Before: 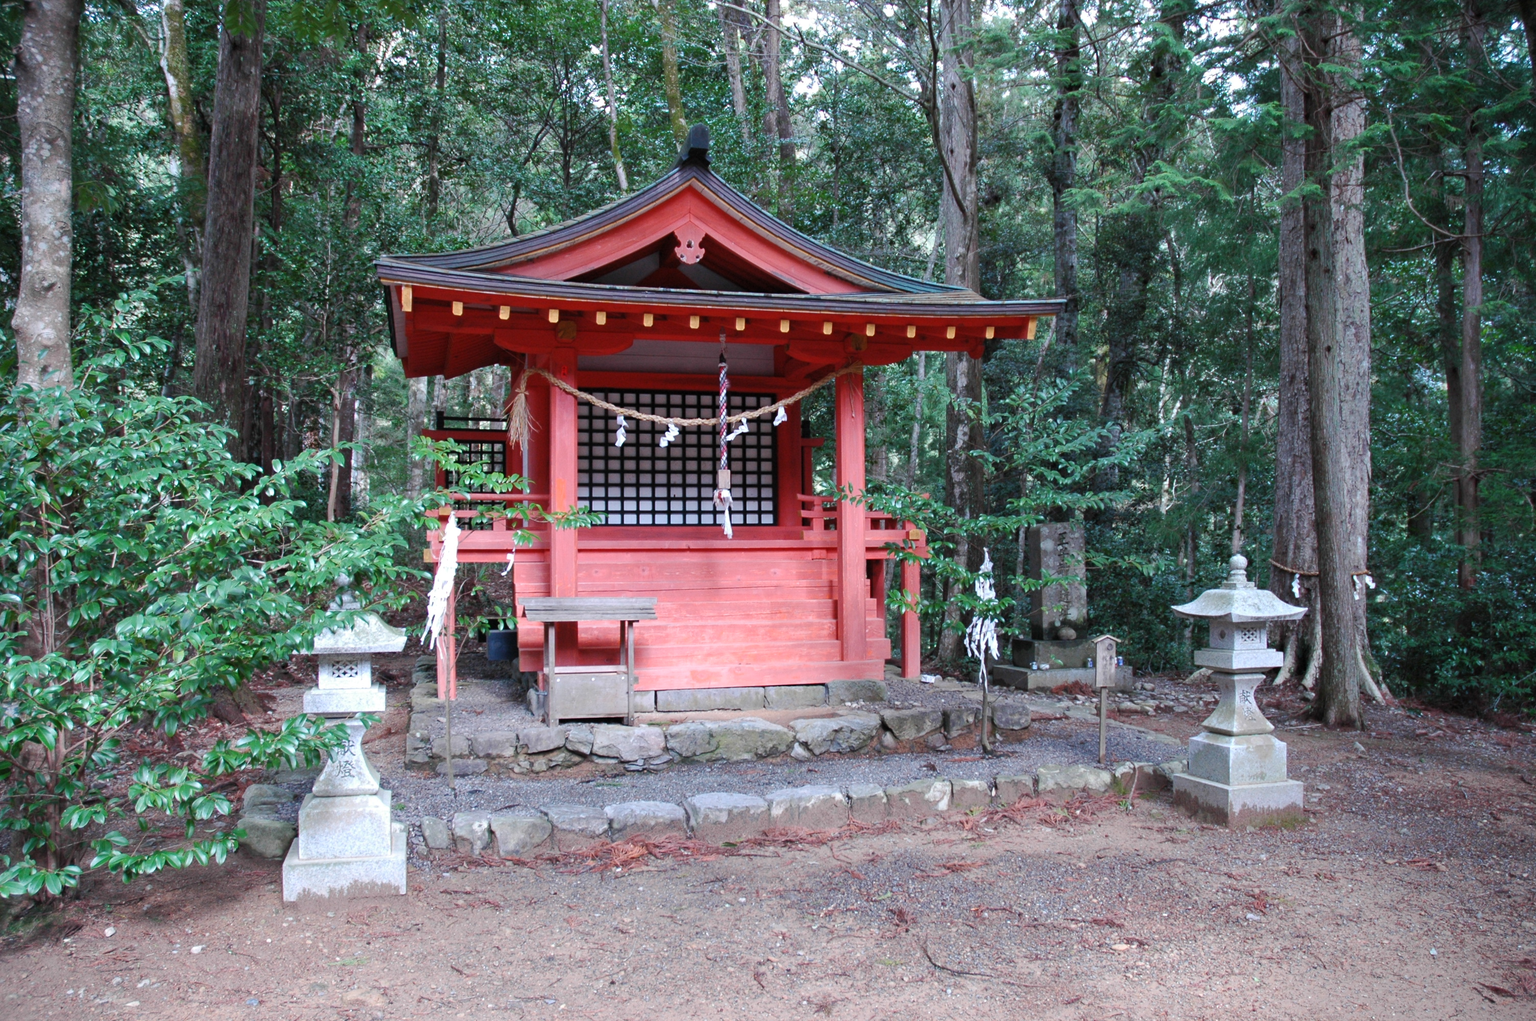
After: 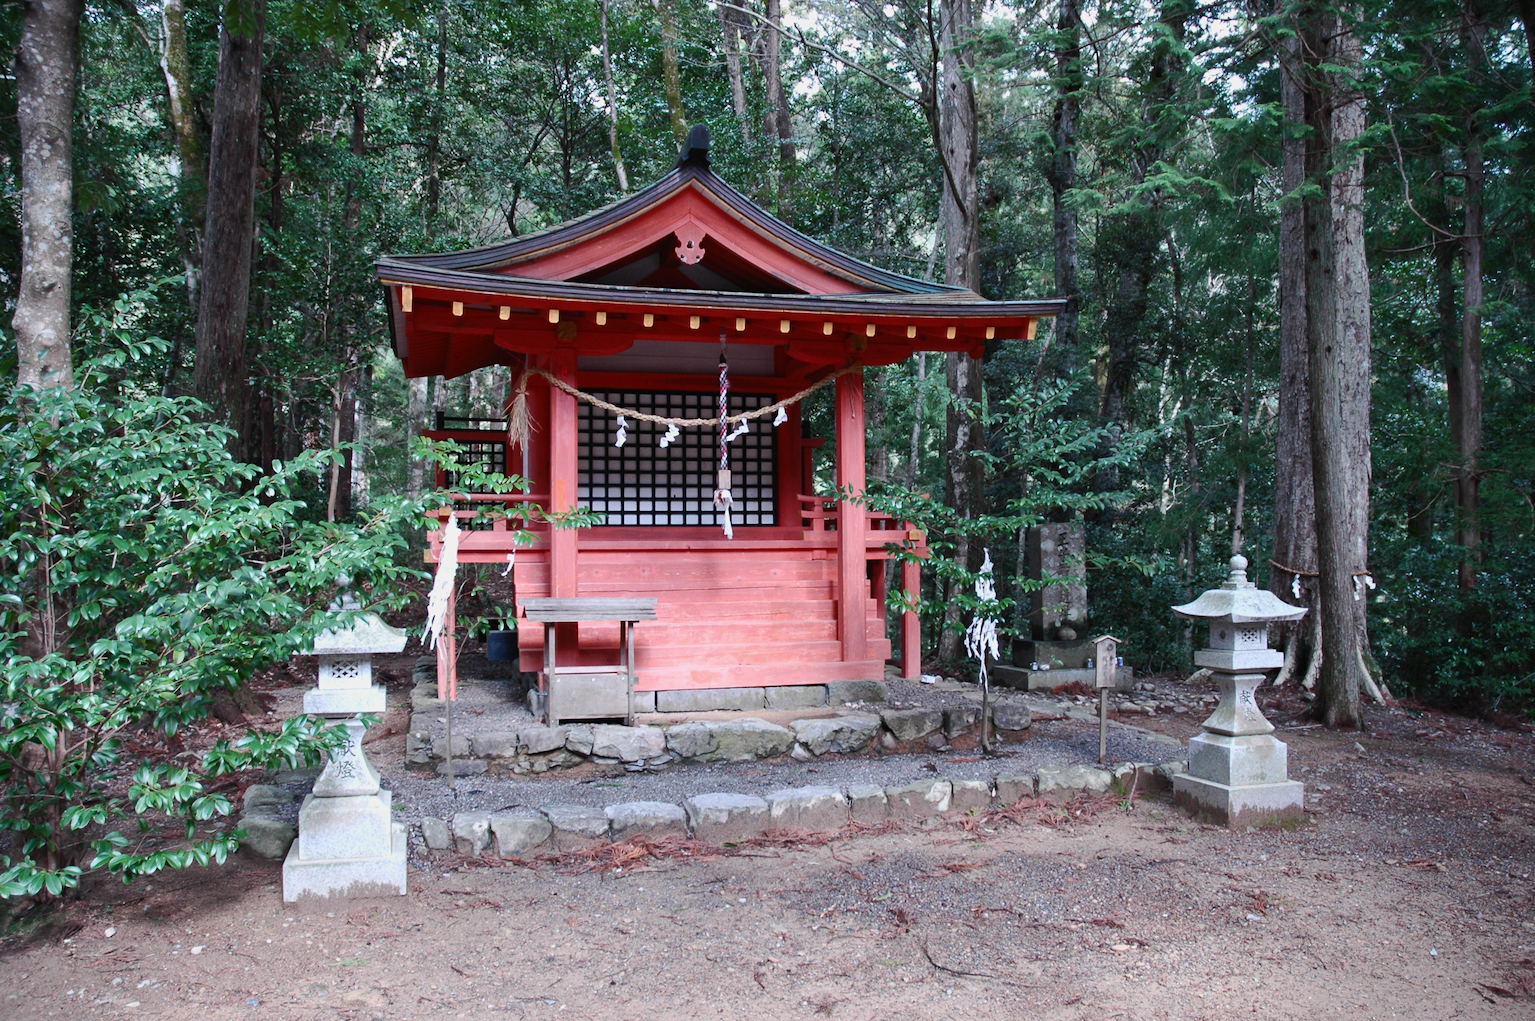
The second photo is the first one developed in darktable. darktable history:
tone curve: curves: ch0 [(0, 0) (0.003, 0.011) (0.011, 0.019) (0.025, 0.03) (0.044, 0.045) (0.069, 0.061) (0.1, 0.085) (0.136, 0.119) (0.177, 0.159) (0.224, 0.205) (0.277, 0.261) (0.335, 0.329) (0.399, 0.407) (0.468, 0.508) (0.543, 0.606) (0.623, 0.71) (0.709, 0.815) (0.801, 0.903) (0.898, 0.957) (1, 1)], color space Lab, independent channels, preserve colors none
exposure: exposure -0.49 EV, compensate highlight preservation false
